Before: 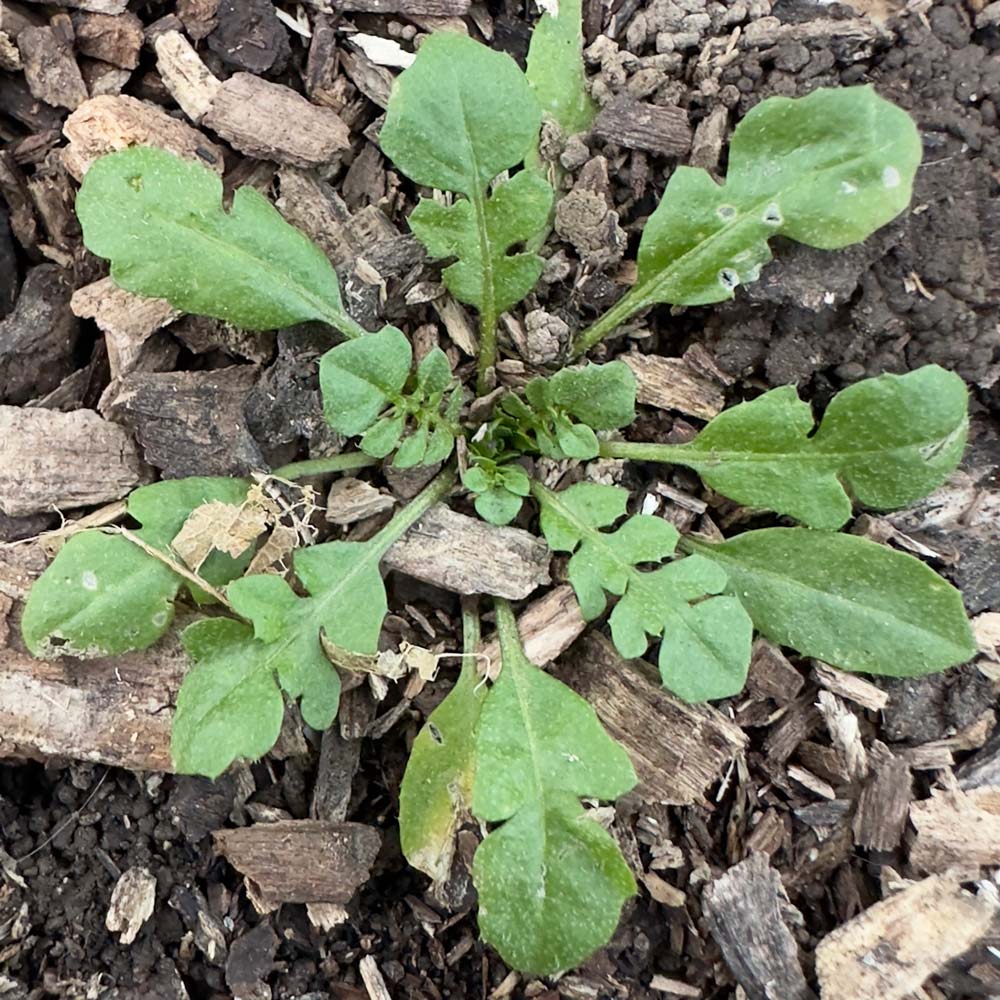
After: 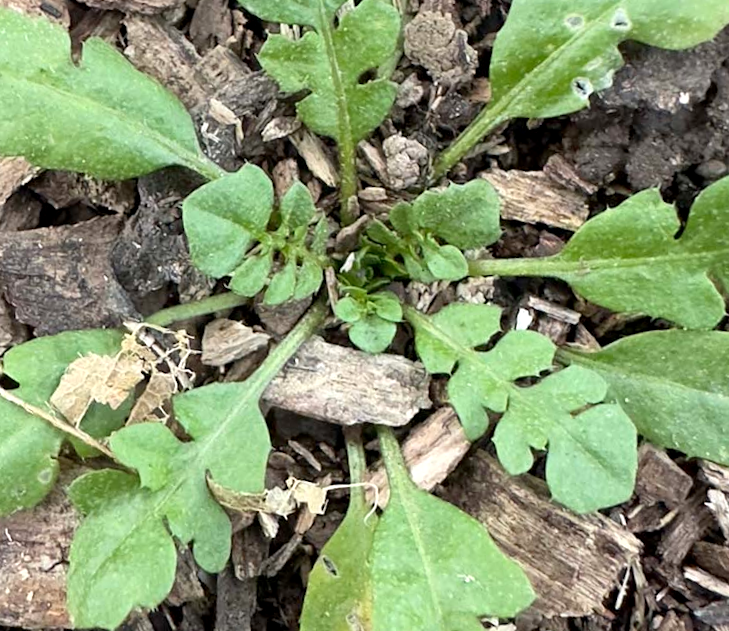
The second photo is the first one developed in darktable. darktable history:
crop and rotate: left 11.831%, top 11.346%, right 13.429%, bottom 13.899%
exposure: black level correction 0.001, exposure 0.3 EV, compensate highlight preservation false
rotate and perspective: rotation -5°, crop left 0.05, crop right 0.952, crop top 0.11, crop bottom 0.89
